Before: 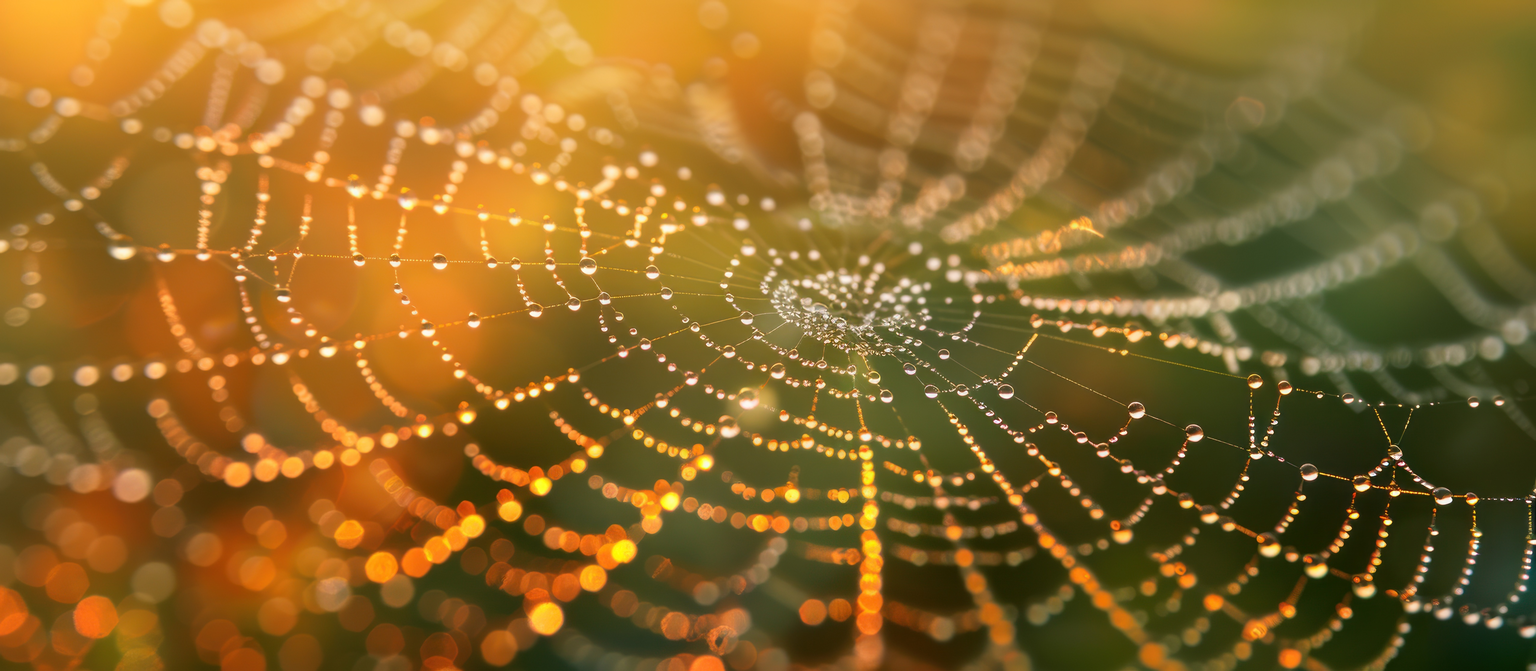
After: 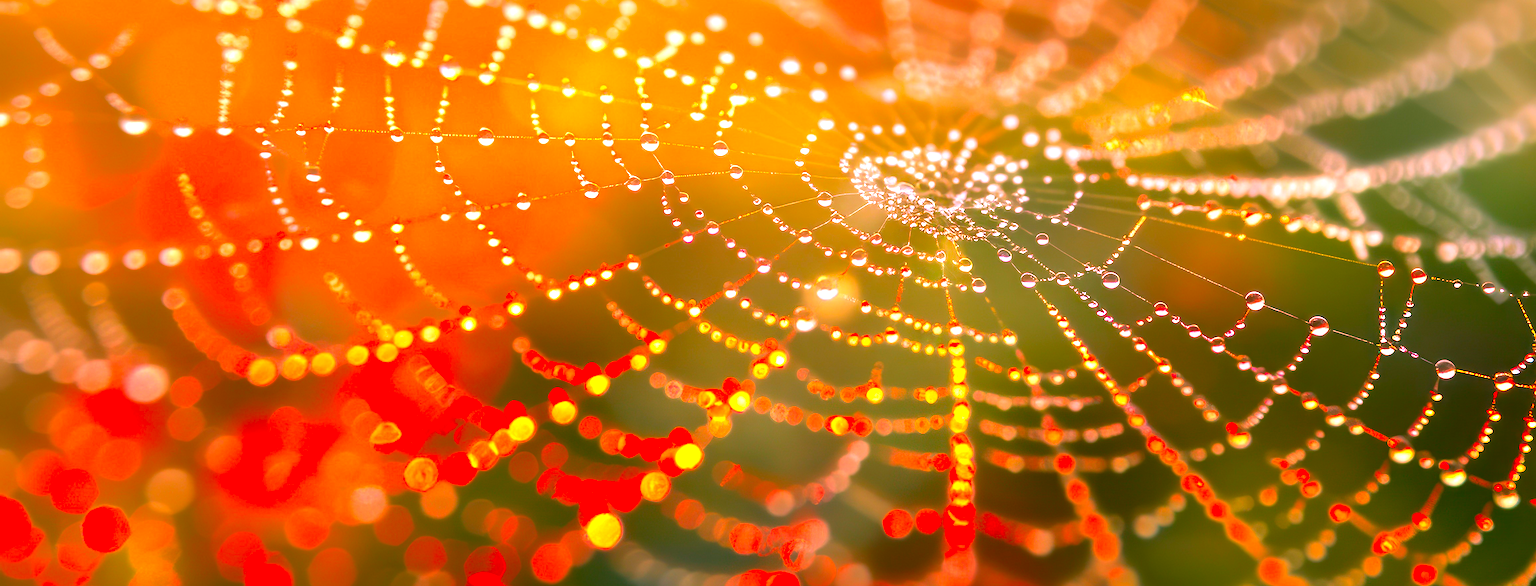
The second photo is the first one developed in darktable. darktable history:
crop: top 20.593%, right 9.405%, bottom 0.211%
color correction: highlights a* 18.99, highlights b* -11.52, saturation 1.65
exposure: black level correction 0, exposure 1.169 EV, compensate exposure bias true, compensate highlight preservation false
